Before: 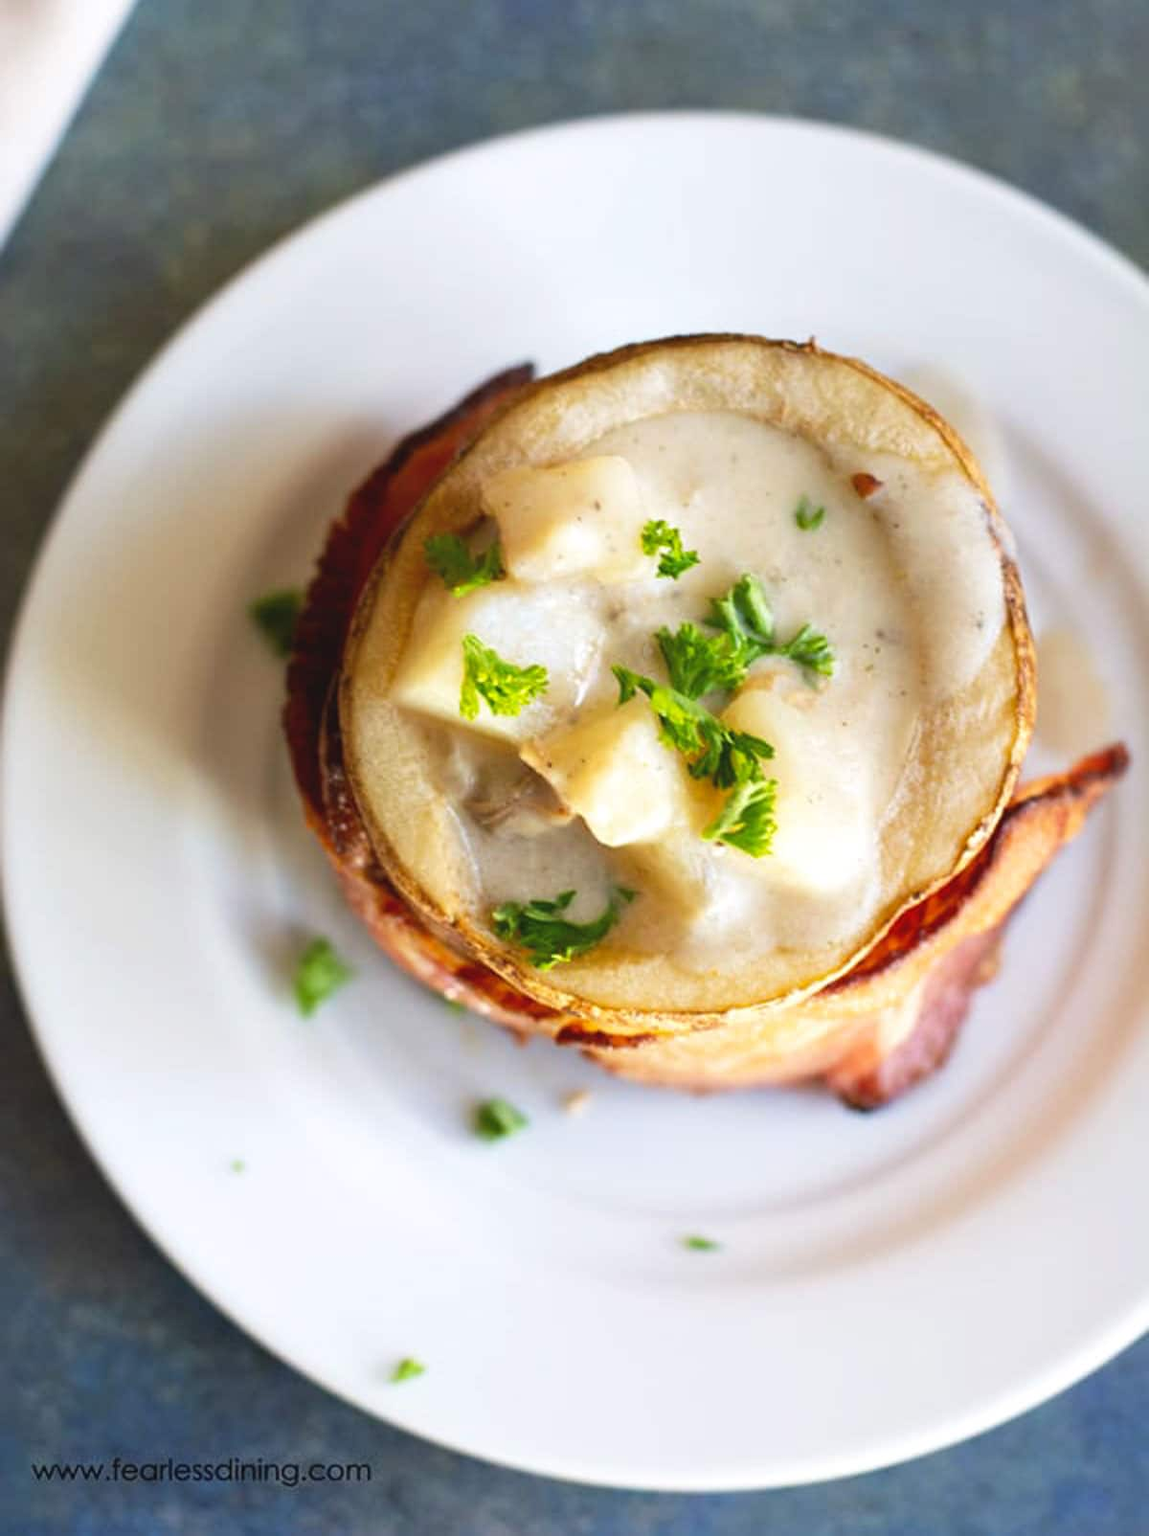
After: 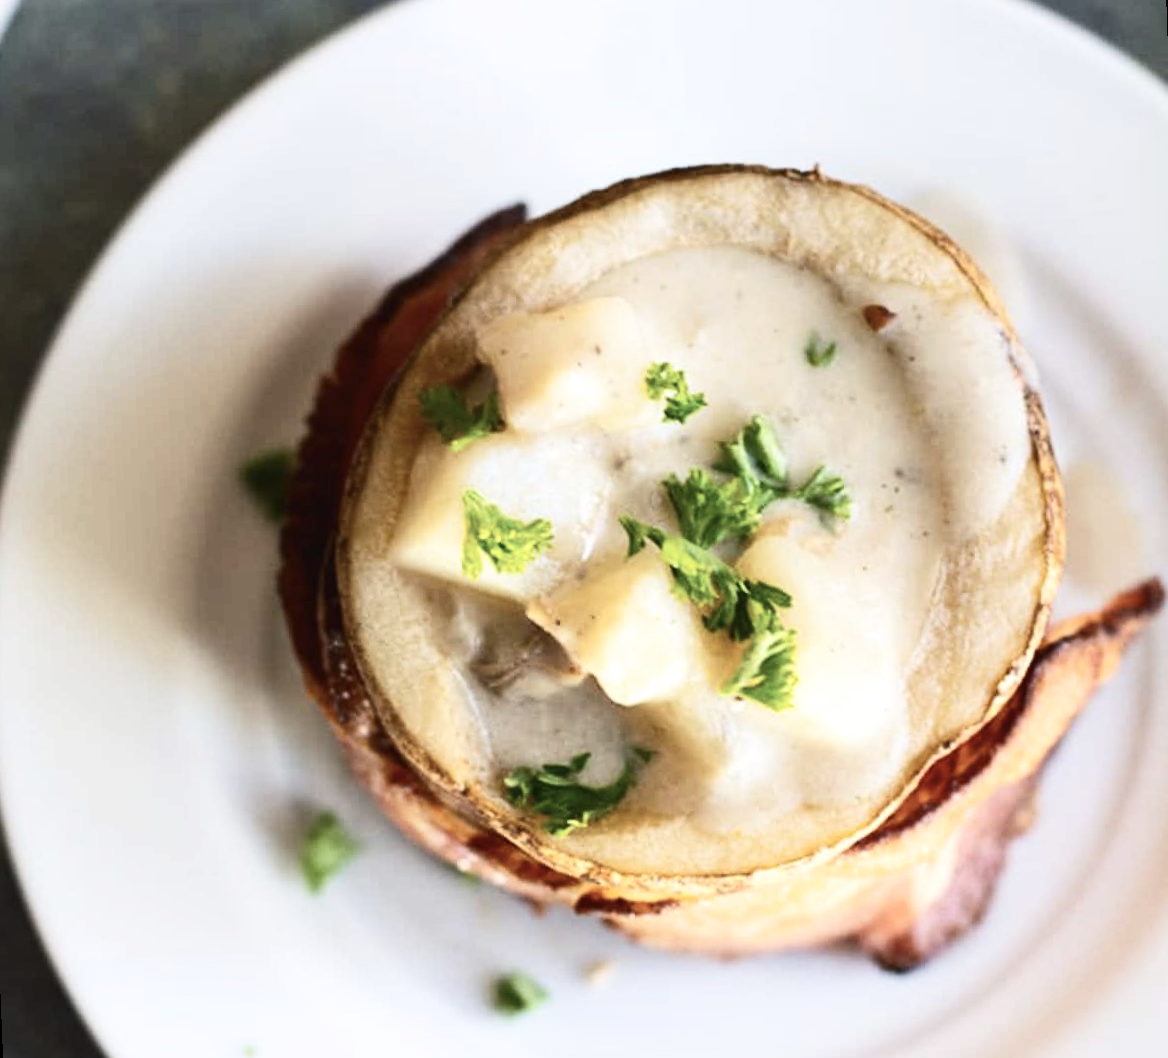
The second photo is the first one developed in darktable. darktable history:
contrast brightness saturation: contrast 0.25, saturation -0.31
crop and rotate: top 8.293%, bottom 20.996%
rotate and perspective: rotation -2.12°, lens shift (vertical) 0.009, lens shift (horizontal) -0.008, automatic cropping original format, crop left 0.036, crop right 0.964, crop top 0.05, crop bottom 0.959
